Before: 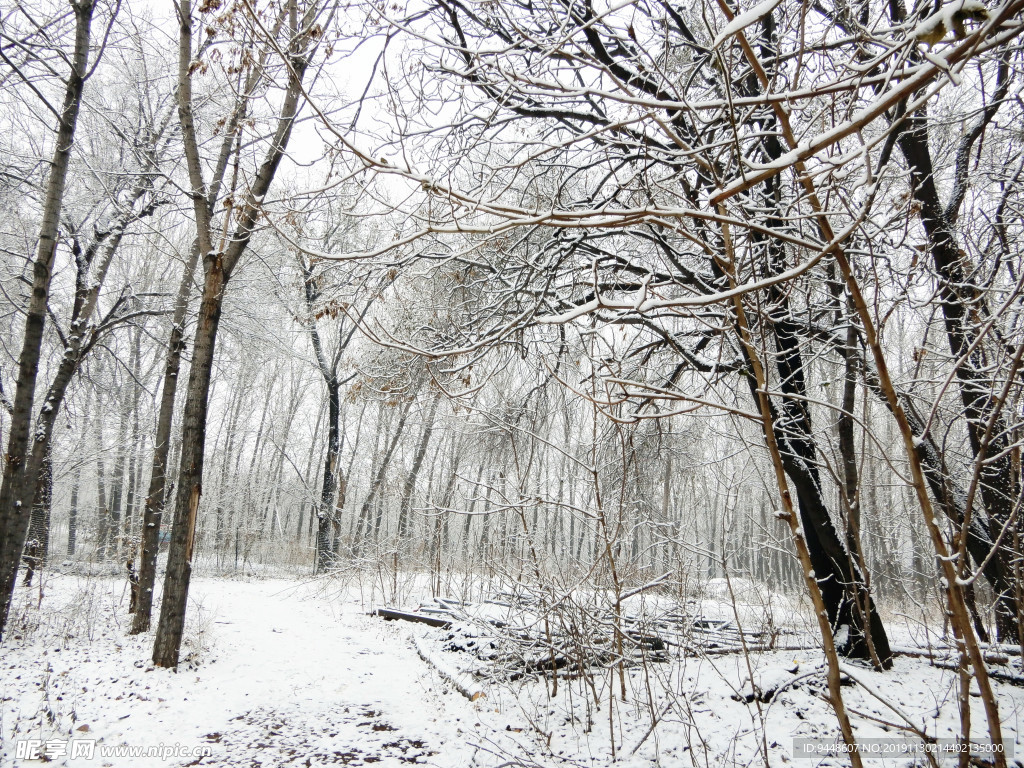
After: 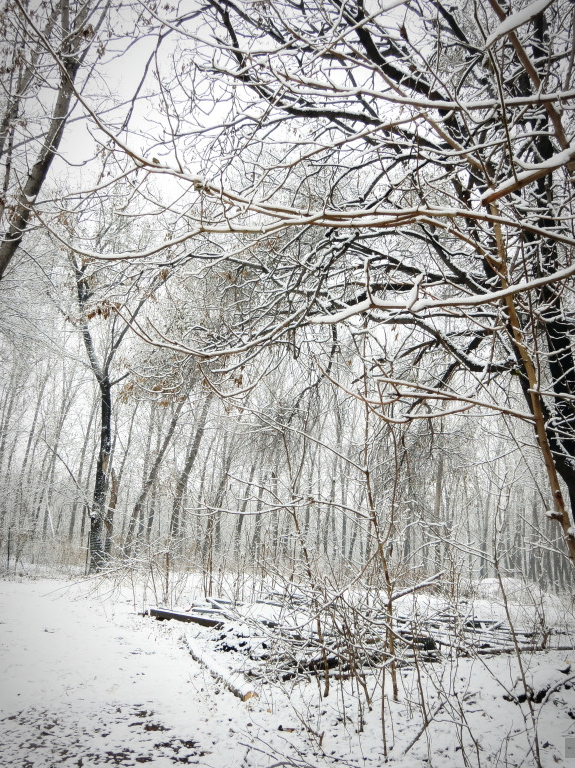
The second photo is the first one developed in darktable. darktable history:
crop and rotate: left 22.329%, right 21.432%
exposure: exposure 0.022 EV, compensate exposure bias true, compensate highlight preservation false
vignetting: automatic ratio true
